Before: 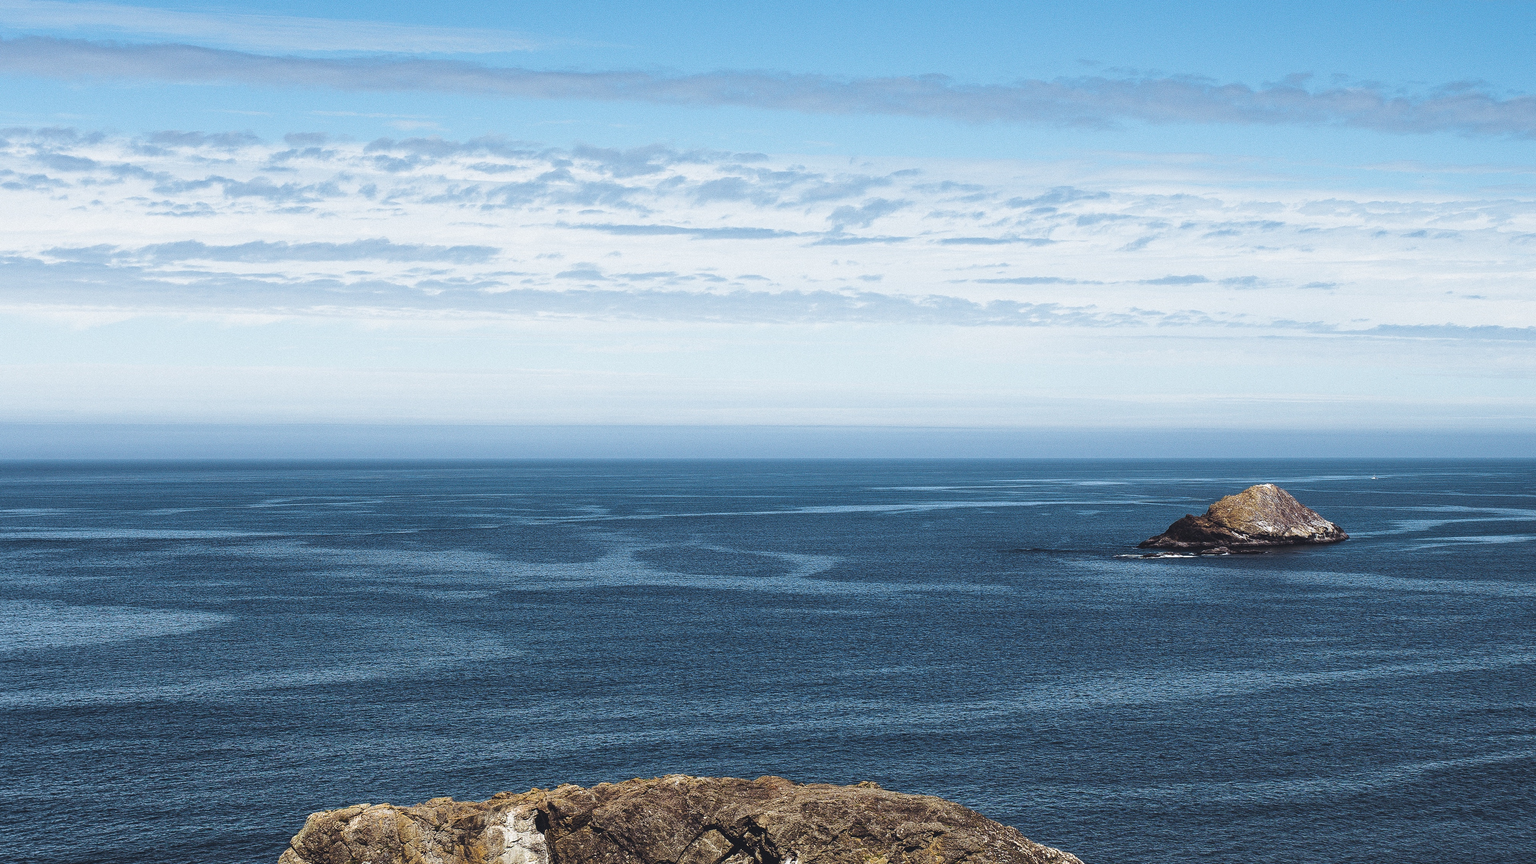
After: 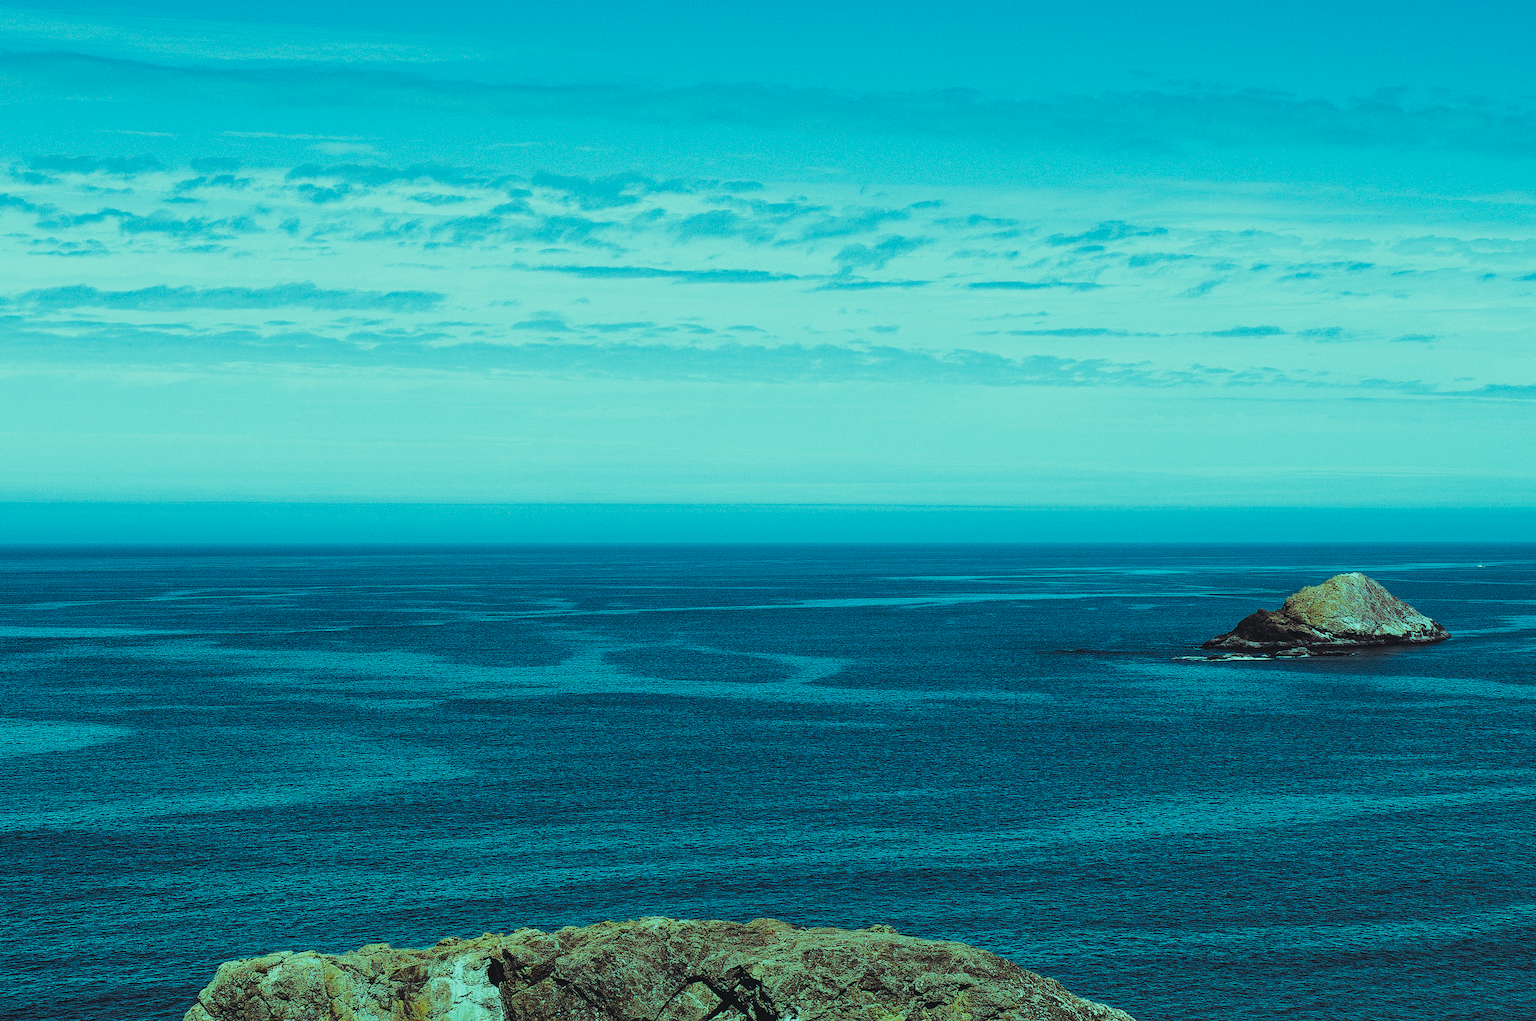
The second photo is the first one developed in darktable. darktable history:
filmic rgb: black relative exposure -7.65 EV, white relative exposure 4.56 EV, hardness 3.61, color science v5 (2021), contrast in shadows safe, contrast in highlights safe
crop: left 8.038%, right 7.441%
color balance rgb: shadows lift › chroma 0.803%, shadows lift › hue 114.21°, highlights gain › luminance 20.227%, highlights gain › chroma 13.079%, highlights gain › hue 175.52°, perceptual saturation grading › global saturation 19.657%, global vibrance 10.062%, saturation formula JzAzBz (2021)
